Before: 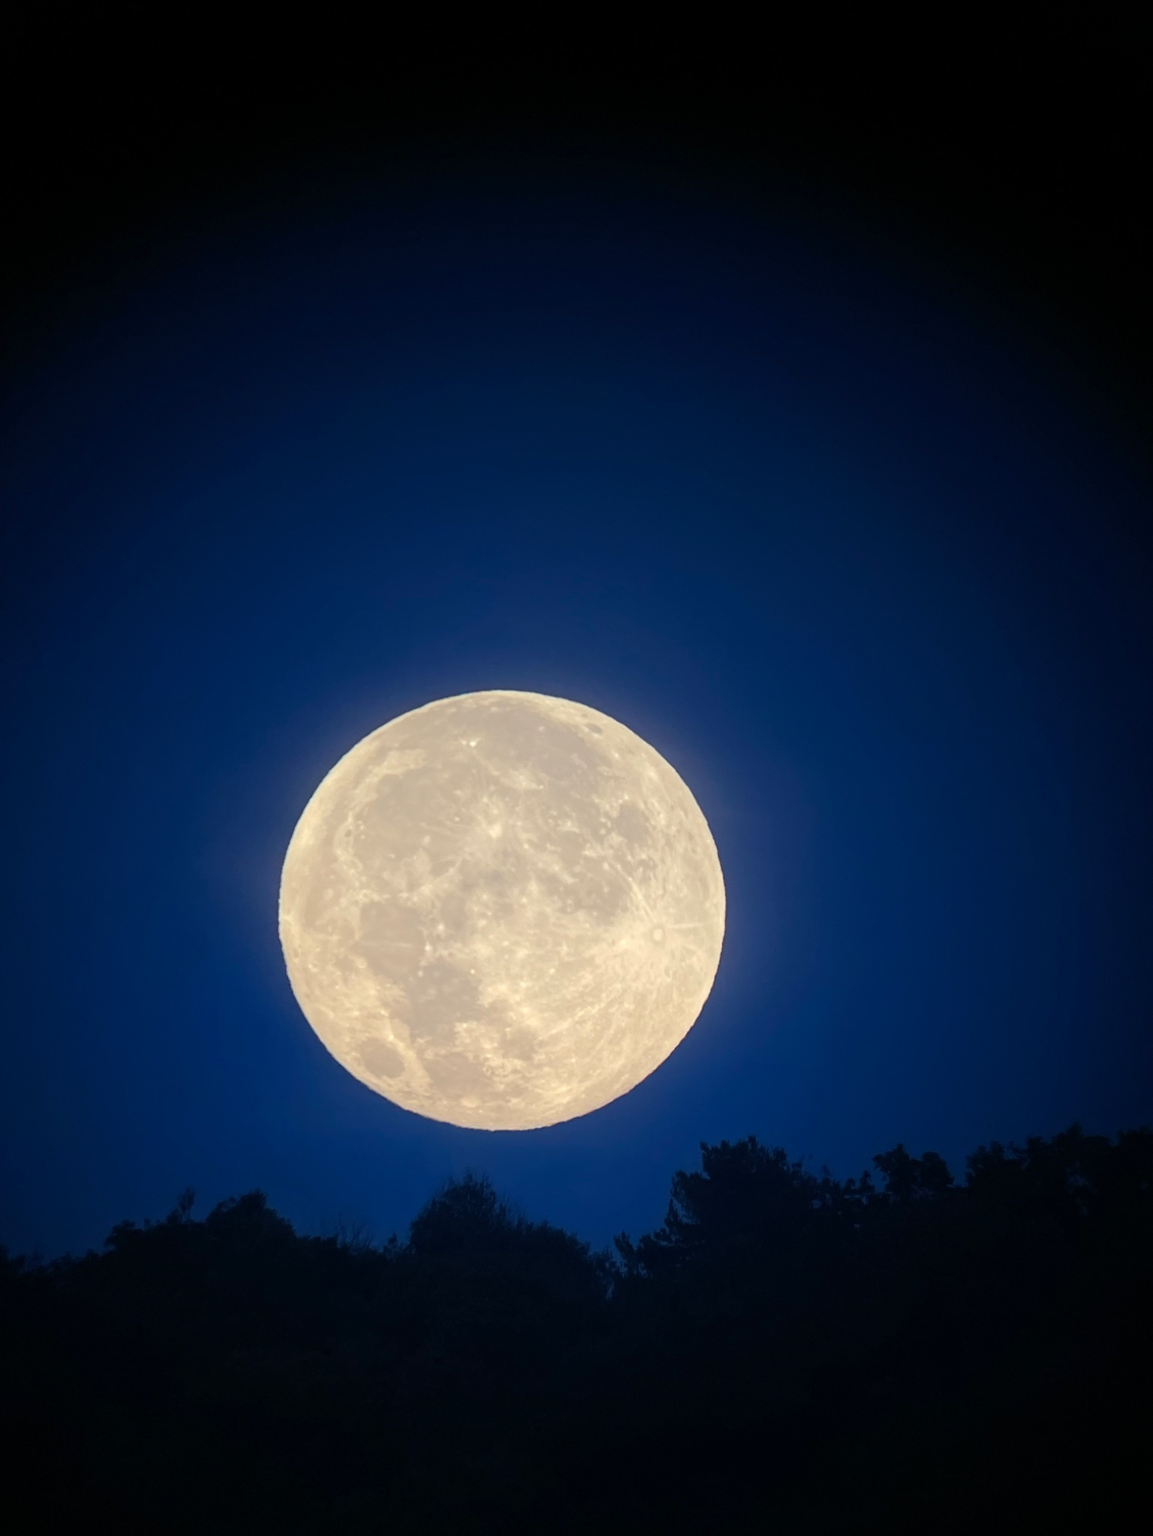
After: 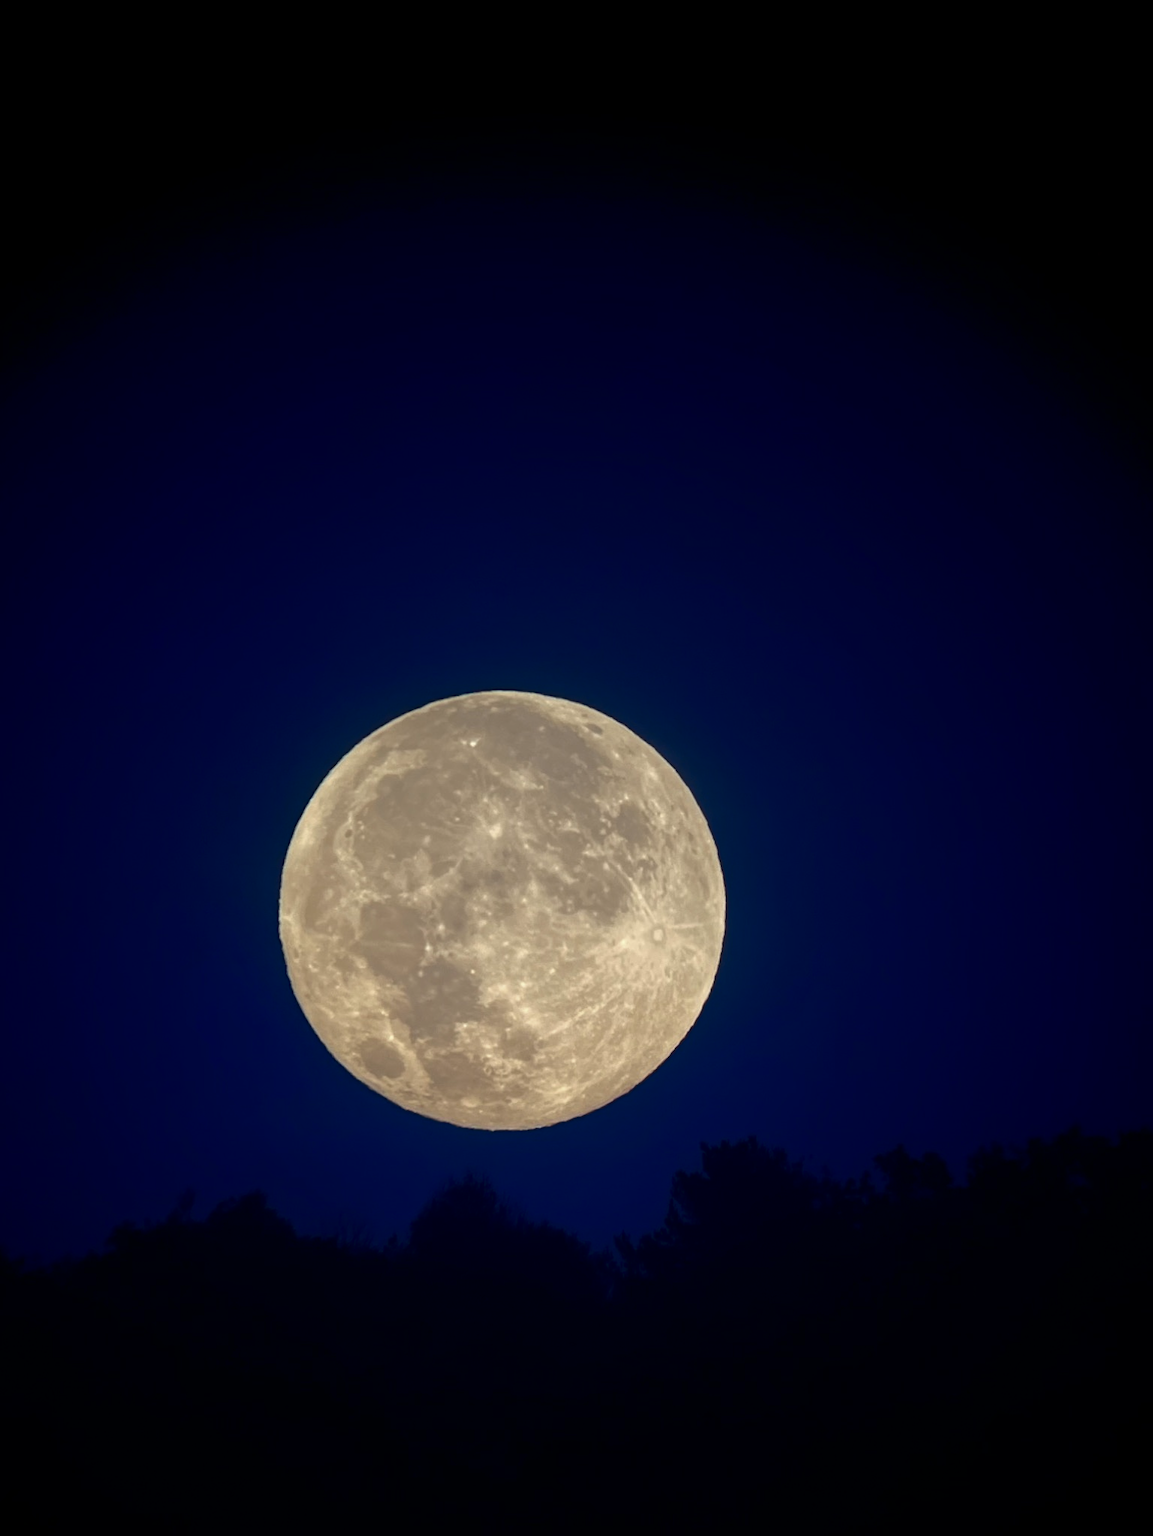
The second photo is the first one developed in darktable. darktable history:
contrast brightness saturation: brightness -0.532
